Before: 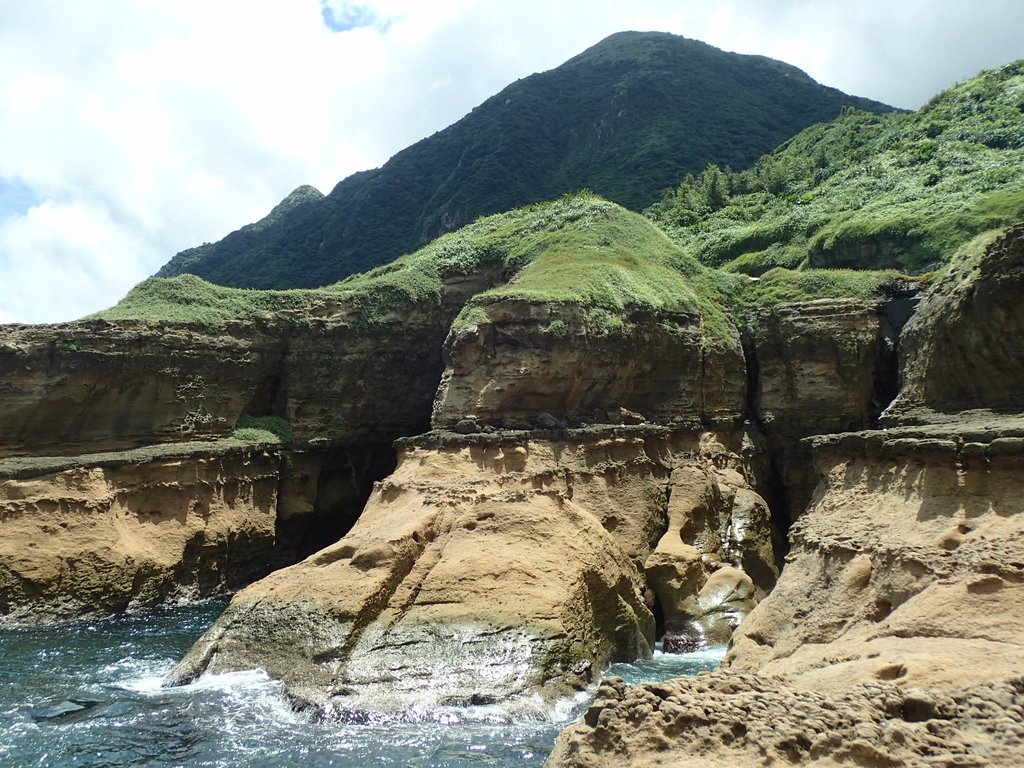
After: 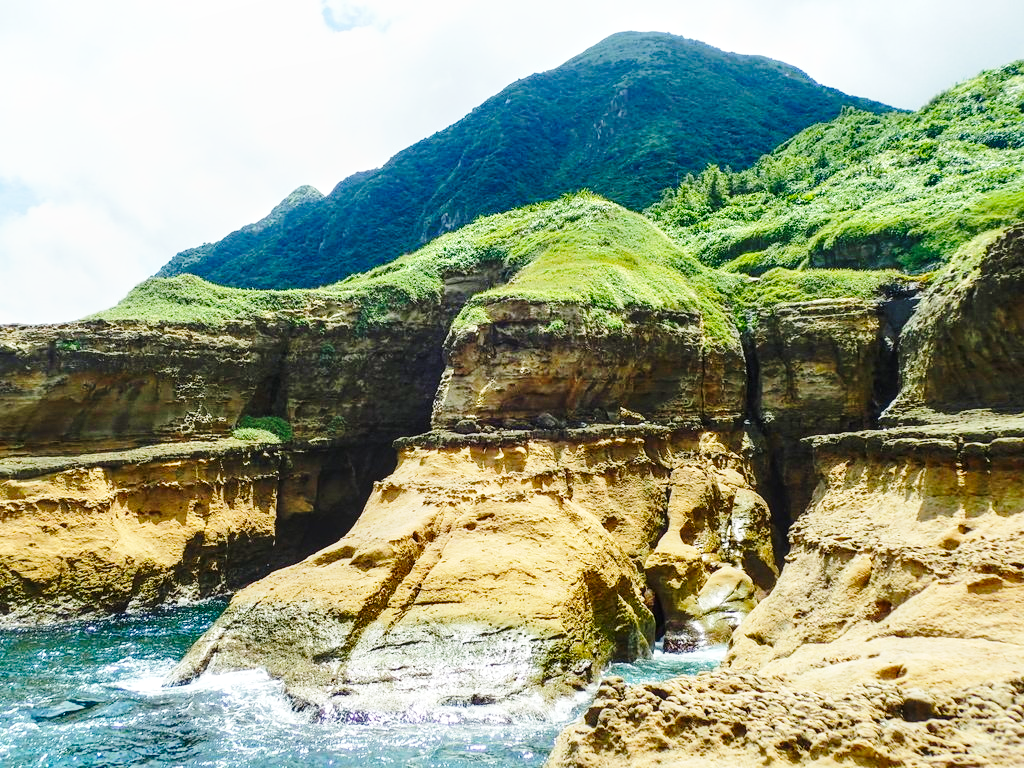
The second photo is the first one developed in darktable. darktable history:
base curve: curves: ch0 [(0, 0) (0.028, 0.03) (0.121, 0.232) (0.46, 0.748) (0.859, 0.968) (1, 1)], preserve colors none
color balance rgb: perceptual saturation grading › global saturation 36.142%, perceptual saturation grading › shadows 34.663%, perceptual brilliance grading › mid-tones 9.79%, perceptual brilliance grading › shadows 14.896%
local contrast: on, module defaults
